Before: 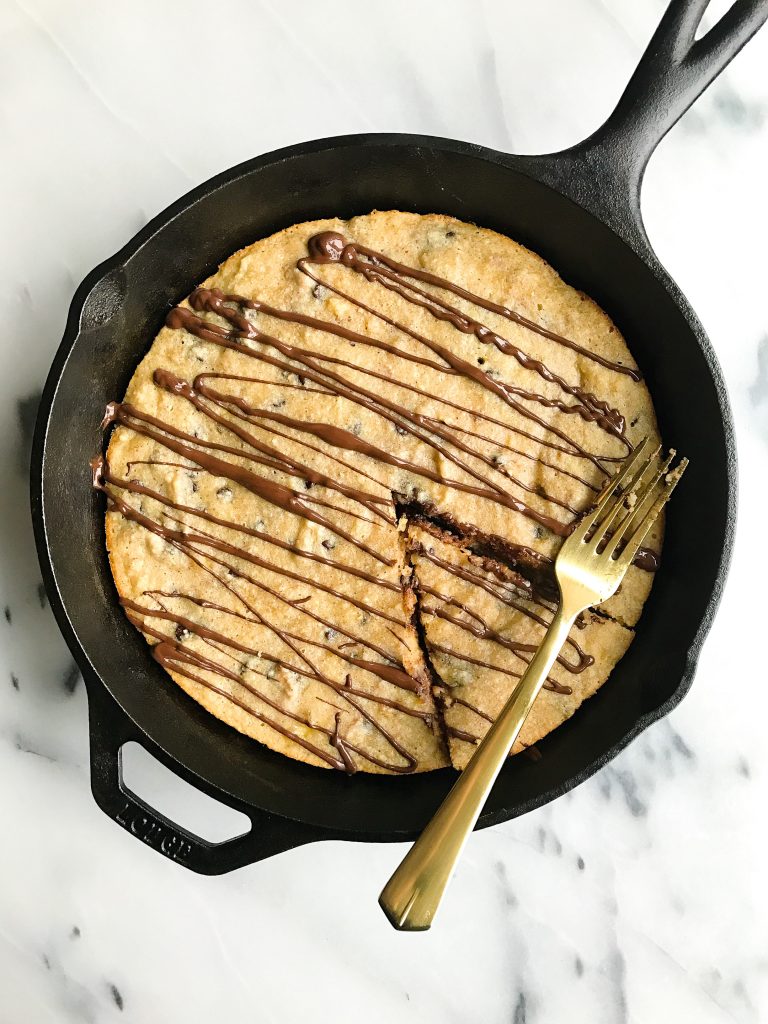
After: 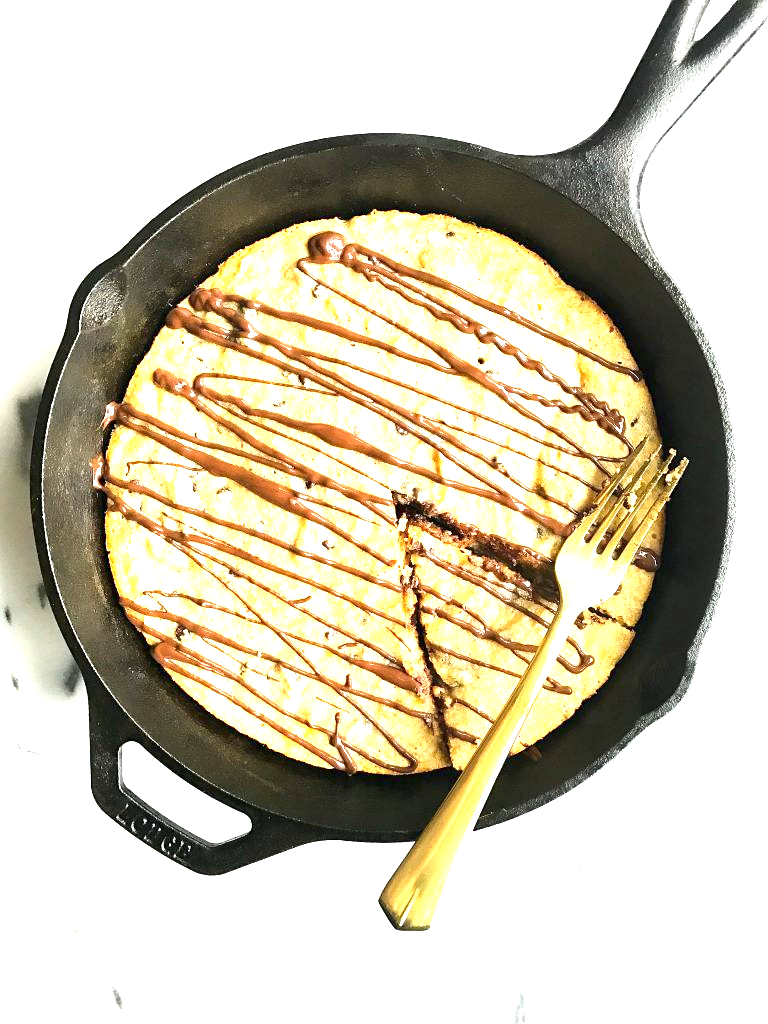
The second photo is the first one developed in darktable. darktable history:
exposure: black level correction 0.001, exposure 1.82 EV, compensate exposure bias true, compensate highlight preservation false
